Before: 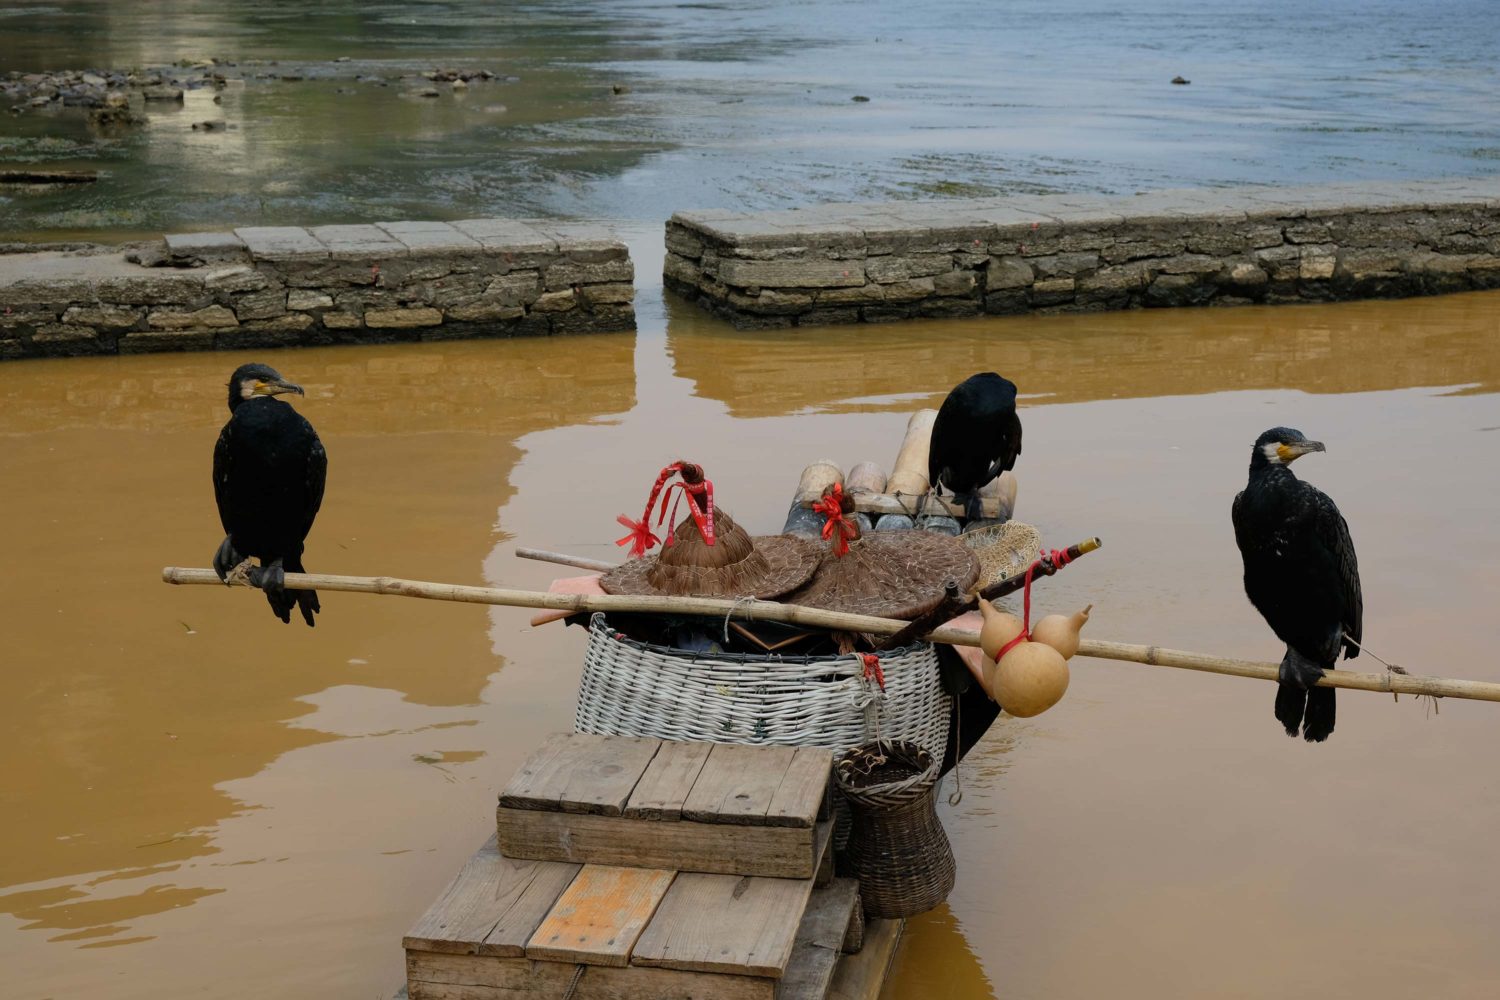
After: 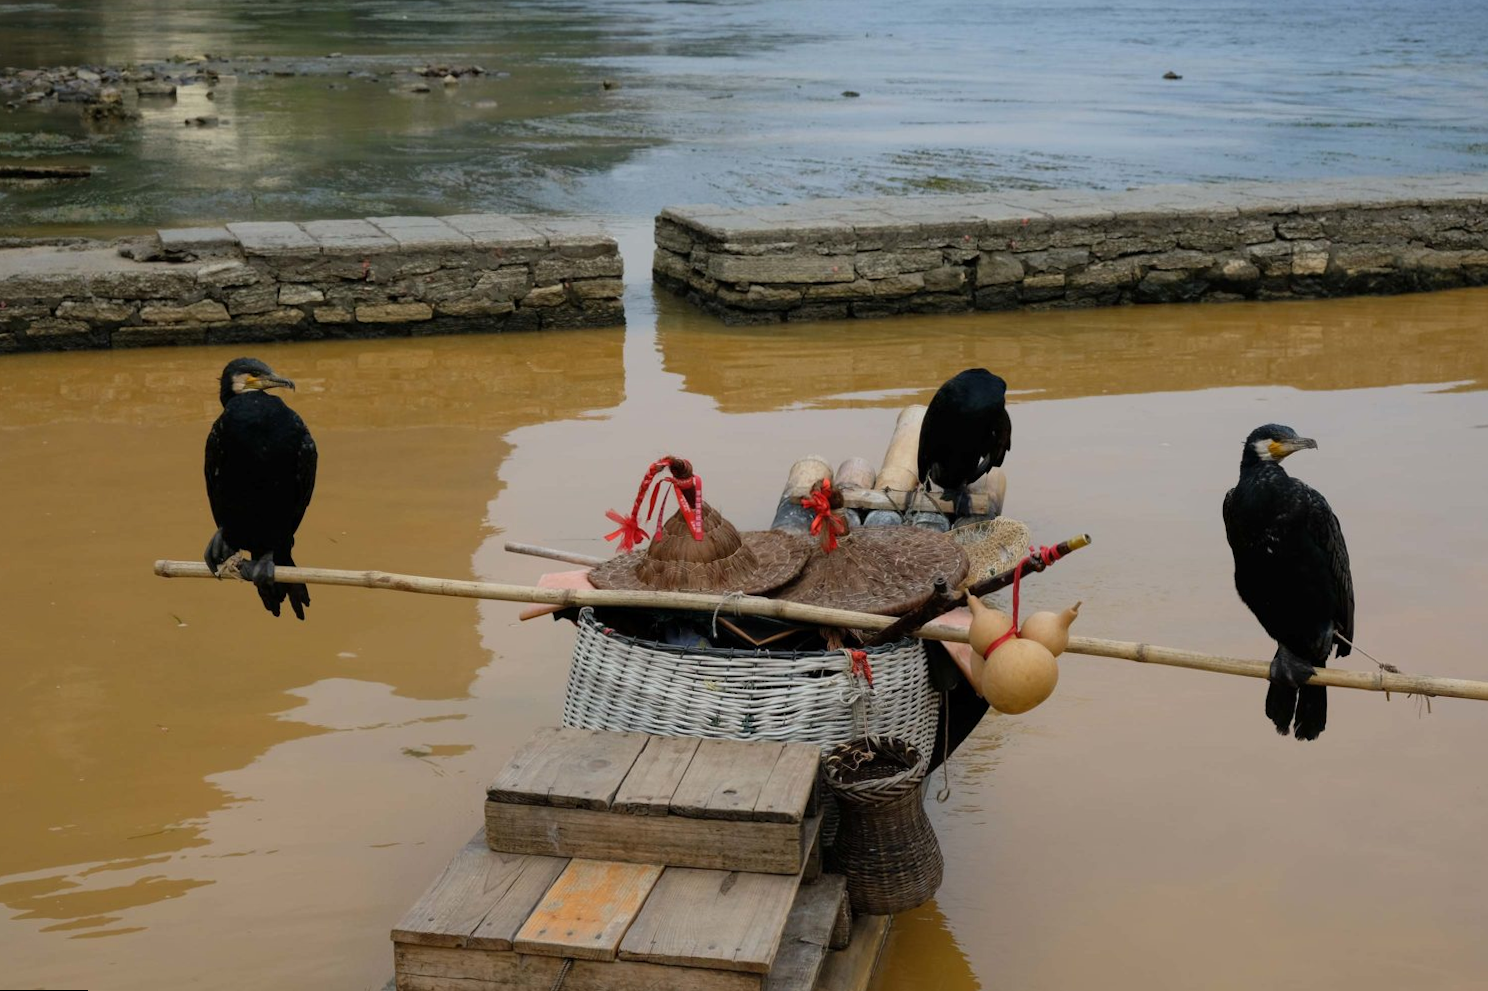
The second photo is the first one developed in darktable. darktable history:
rotate and perspective: rotation 0.192°, lens shift (horizontal) -0.015, crop left 0.005, crop right 0.996, crop top 0.006, crop bottom 0.99
tone equalizer: on, module defaults
